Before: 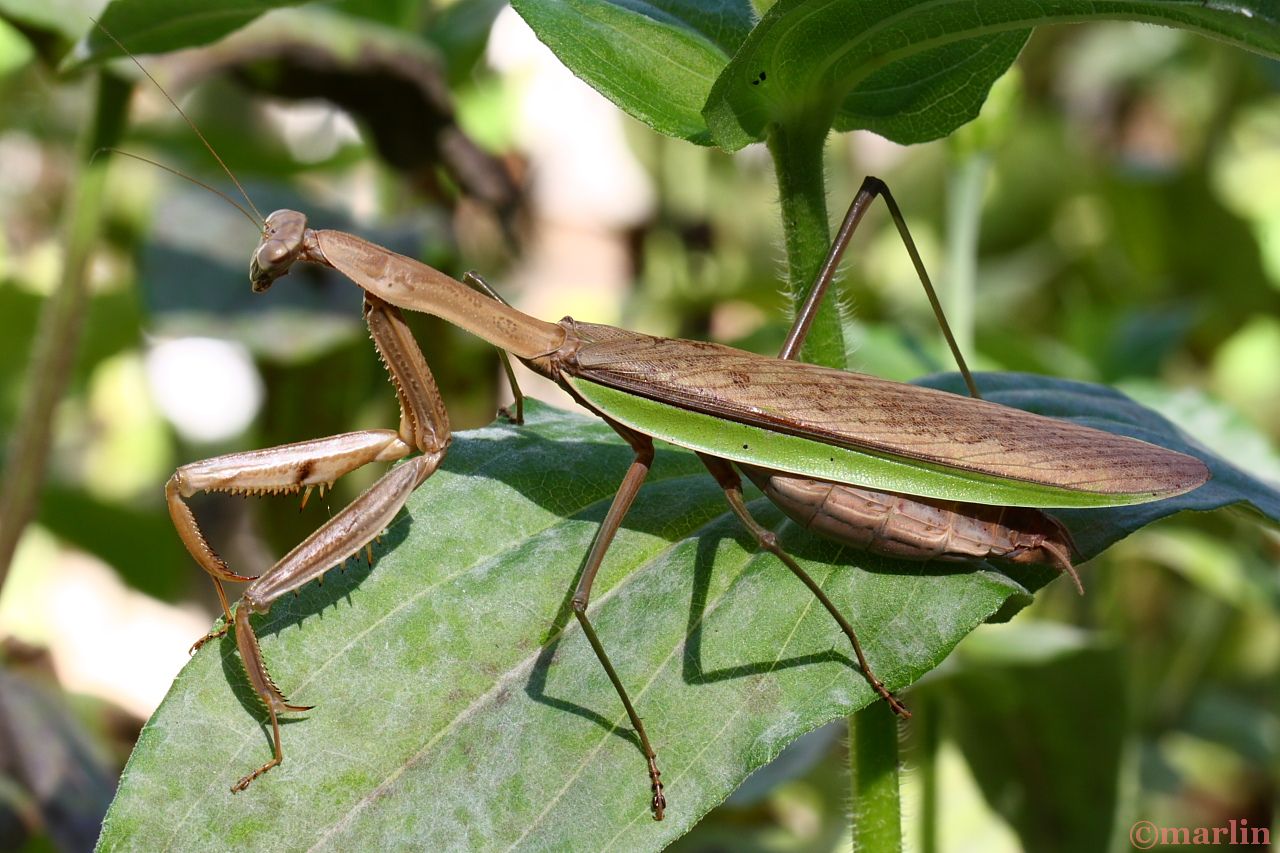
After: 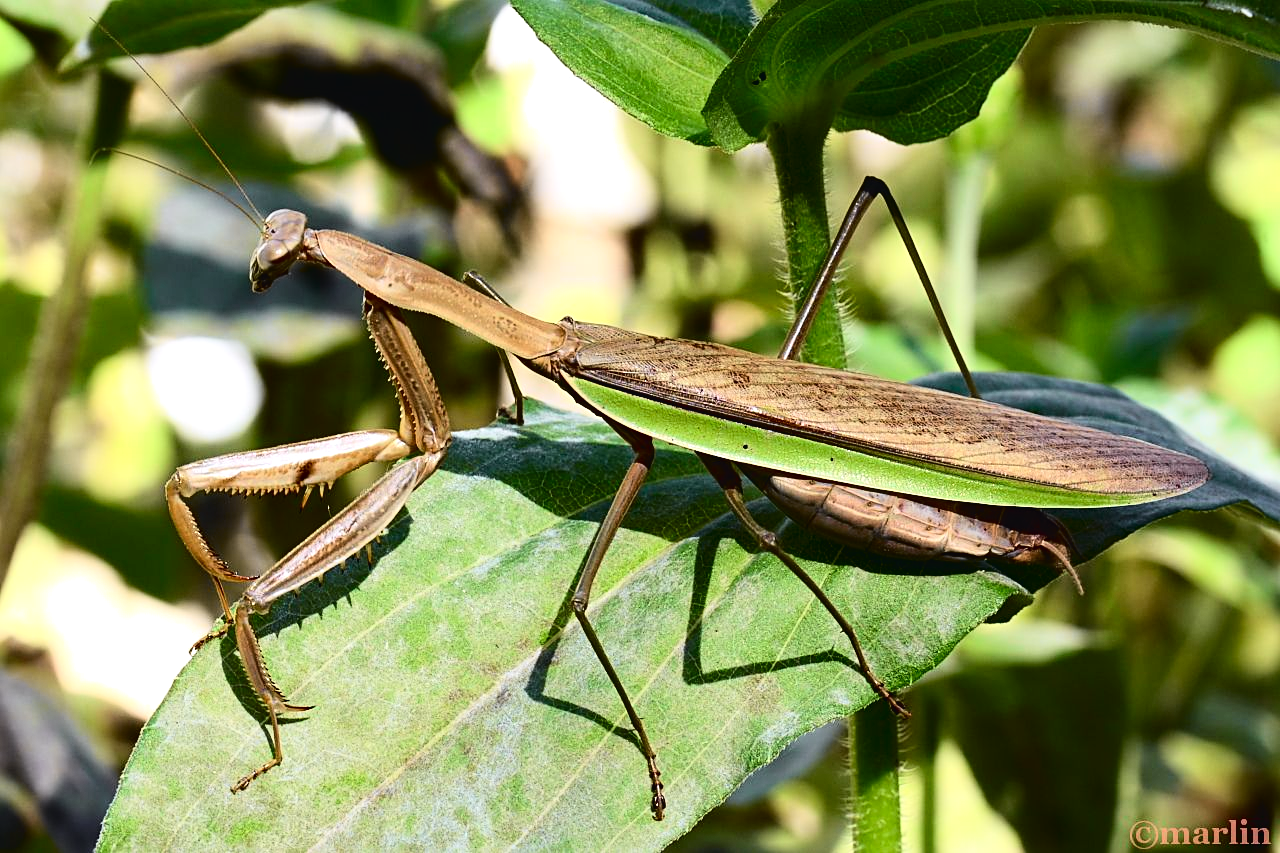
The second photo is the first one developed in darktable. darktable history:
tone equalizer: -8 EV -0.385 EV, -7 EV -0.416 EV, -6 EV -0.342 EV, -5 EV -0.2 EV, -3 EV 0.207 EV, -2 EV 0.31 EV, -1 EV 0.364 EV, +0 EV 0.409 EV, edges refinement/feathering 500, mask exposure compensation -1.57 EV, preserve details no
tone curve: curves: ch0 [(0, 0.023) (0.104, 0.058) (0.21, 0.162) (0.469, 0.524) (0.579, 0.65) (0.725, 0.8) (0.858, 0.903) (1, 0.974)]; ch1 [(0, 0) (0.414, 0.395) (0.447, 0.447) (0.502, 0.501) (0.521, 0.512) (0.566, 0.566) (0.618, 0.61) (0.654, 0.642) (1, 1)]; ch2 [(0, 0) (0.369, 0.388) (0.437, 0.453) (0.492, 0.485) (0.524, 0.508) (0.553, 0.566) (0.583, 0.608) (1, 1)], color space Lab, independent channels, preserve colors none
sharpen: radius 2.479, amount 0.334
